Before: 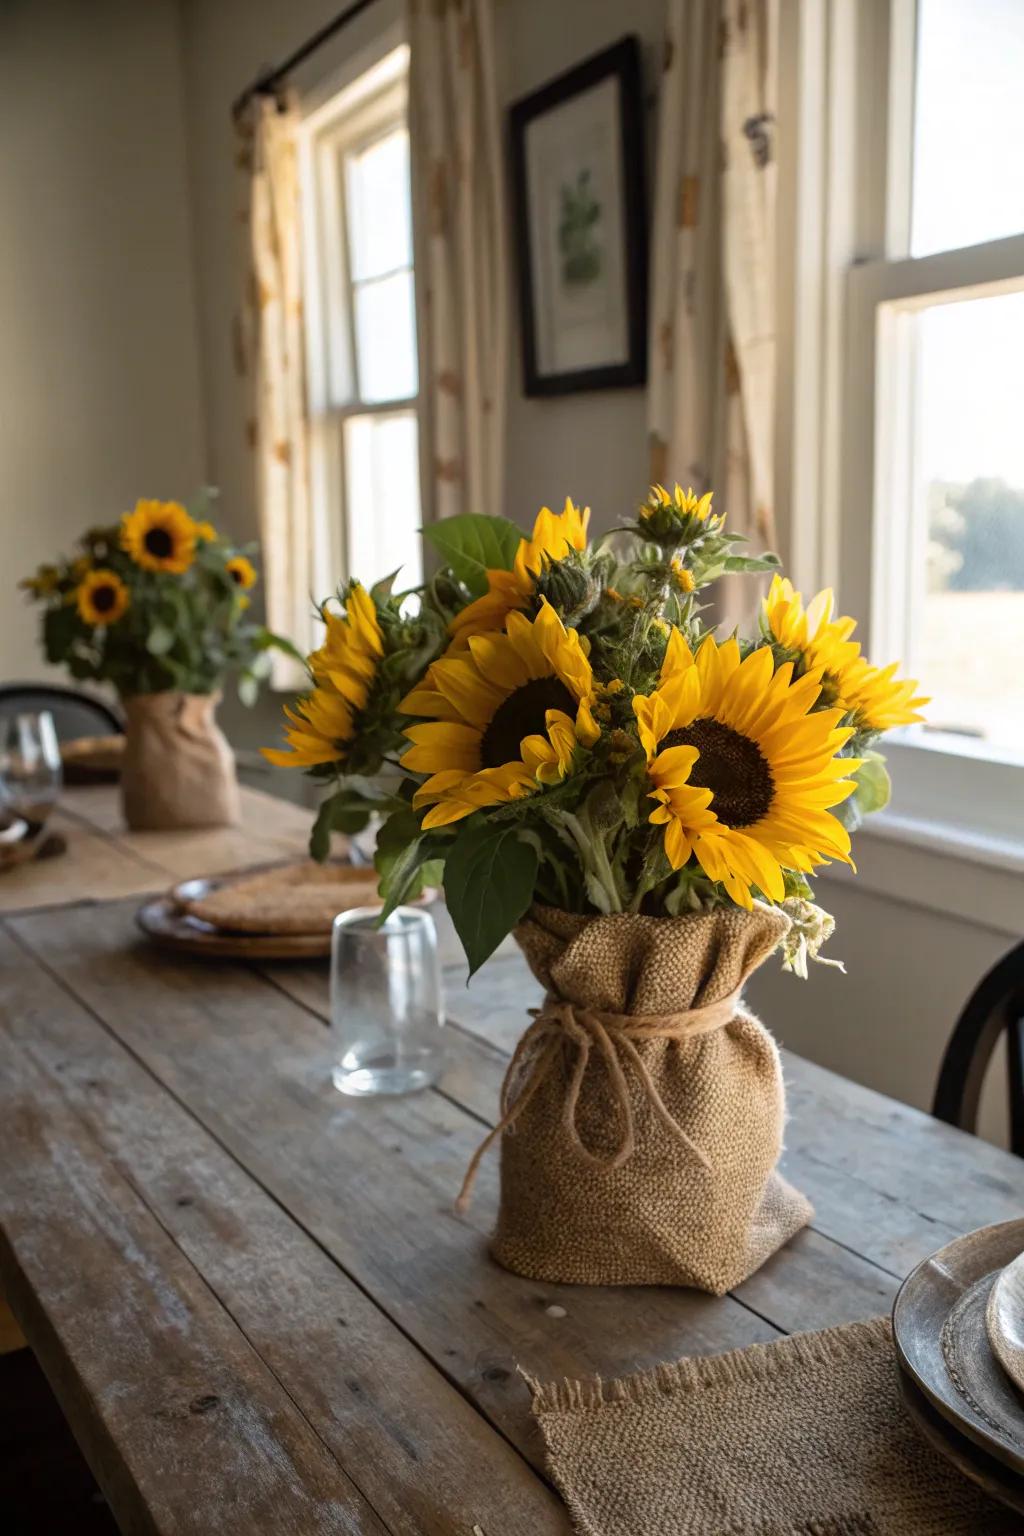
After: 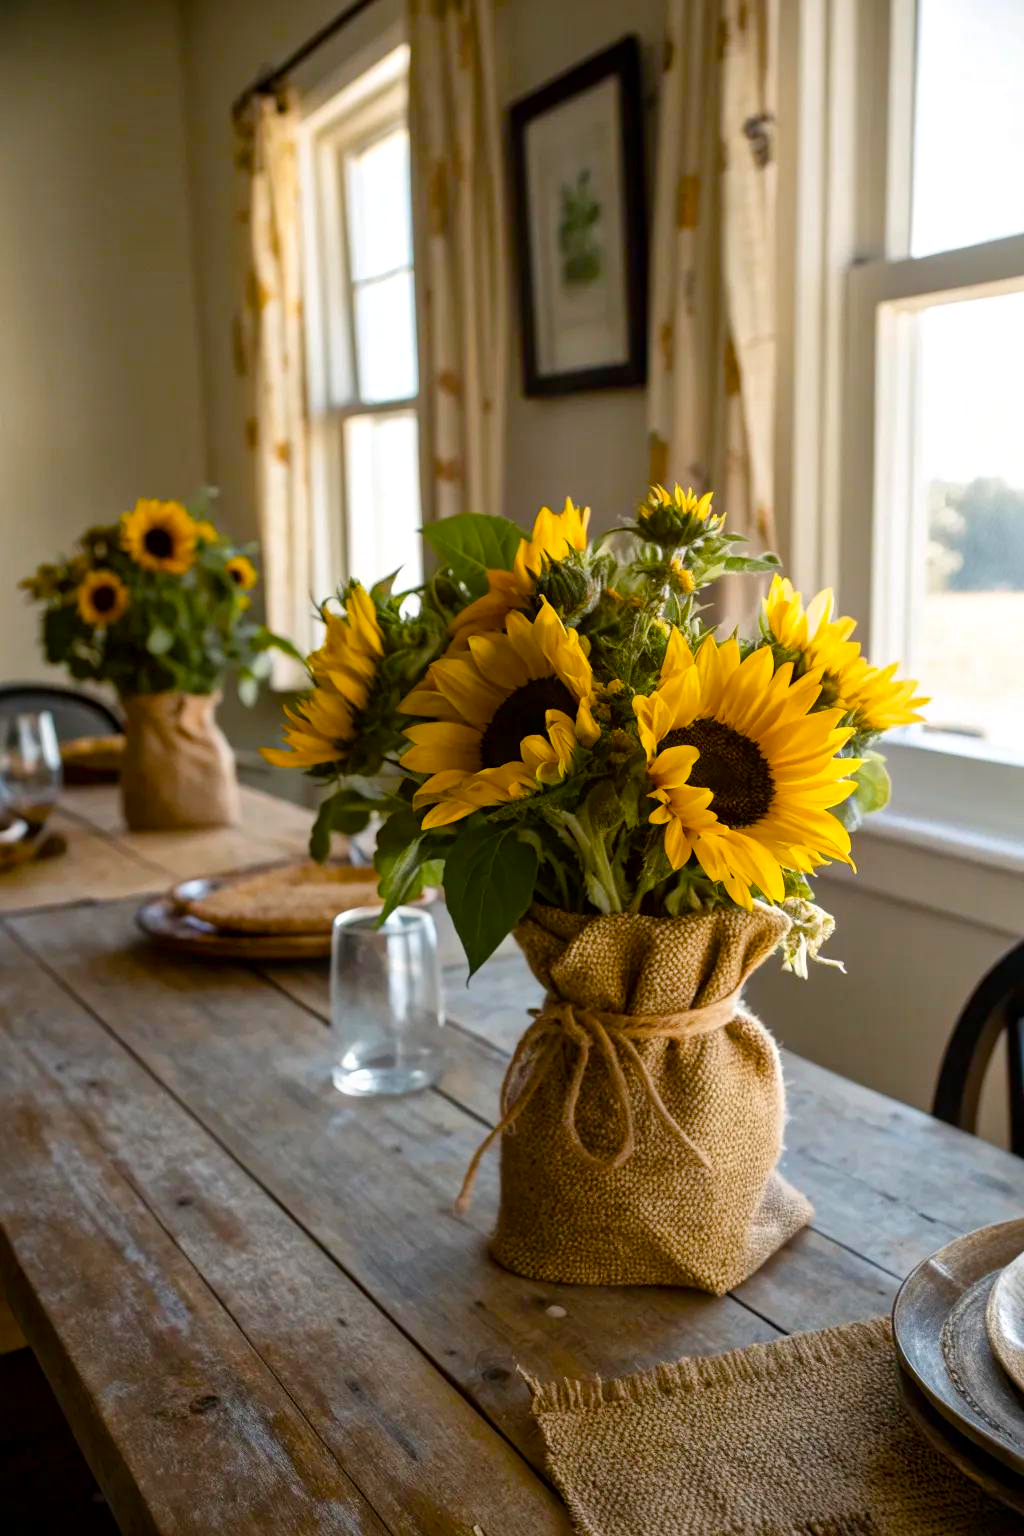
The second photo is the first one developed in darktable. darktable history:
contrast brightness saturation: saturation -0.1
local contrast: mode bilateral grid, contrast 20, coarseness 50, detail 120%, midtone range 0.2
color balance rgb: linear chroma grading › global chroma 18.9%, perceptual saturation grading › global saturation 20%, perceptual saturation grading › highlights -25%, perceptual saturation grading › shadows 50%, global vibrance 18.93%
